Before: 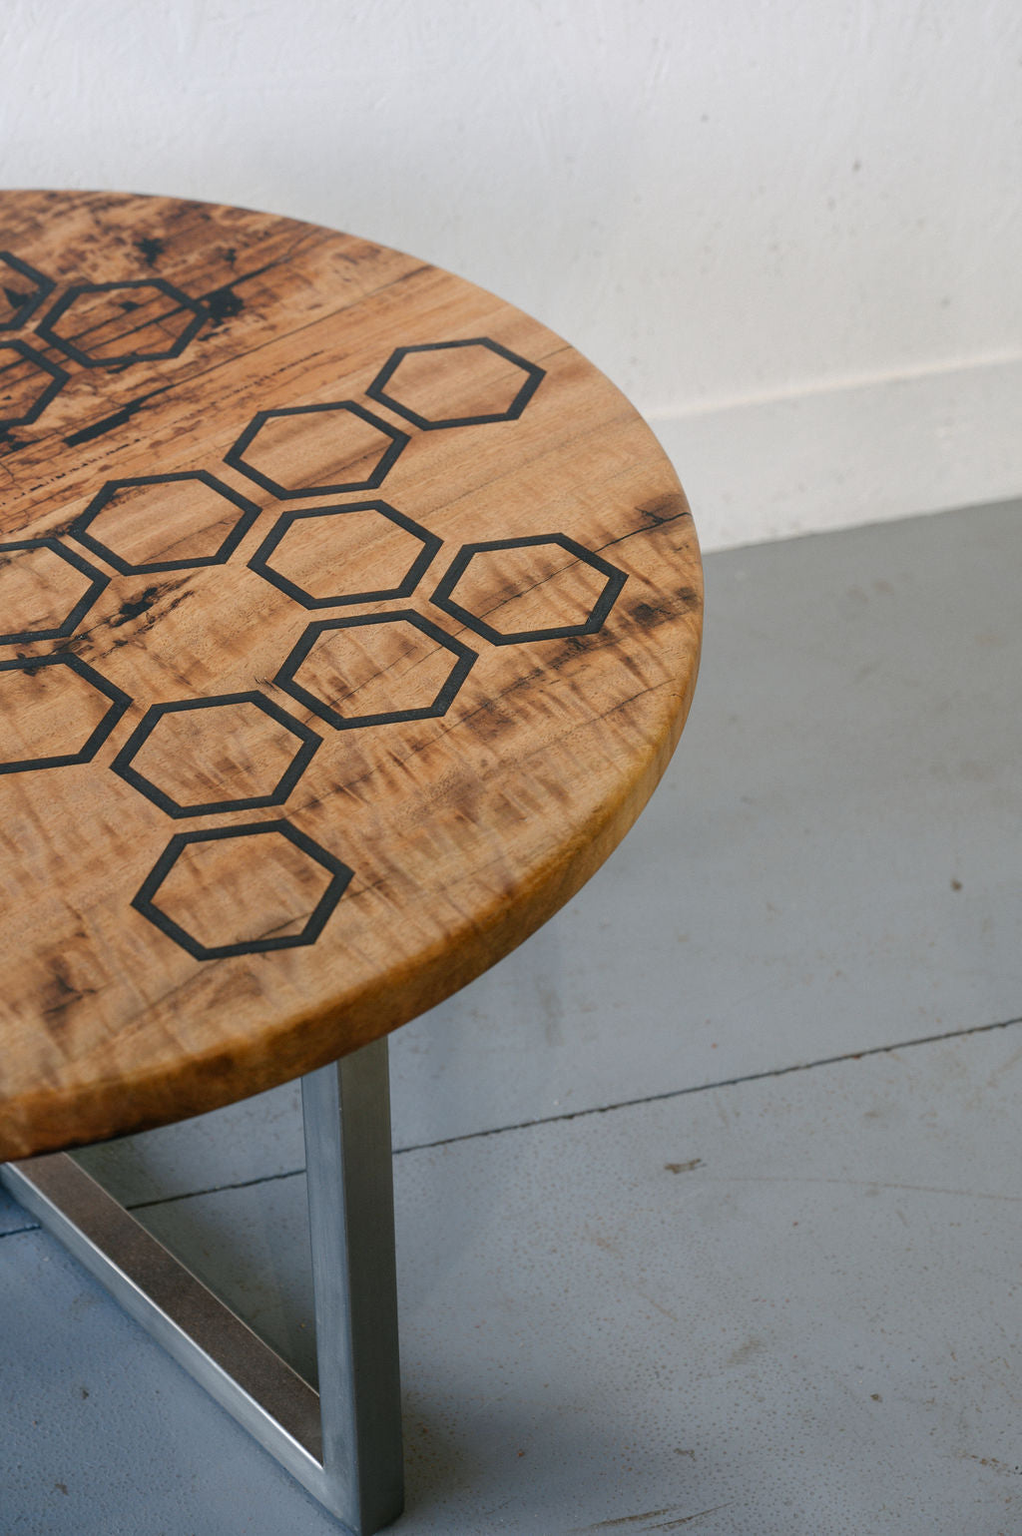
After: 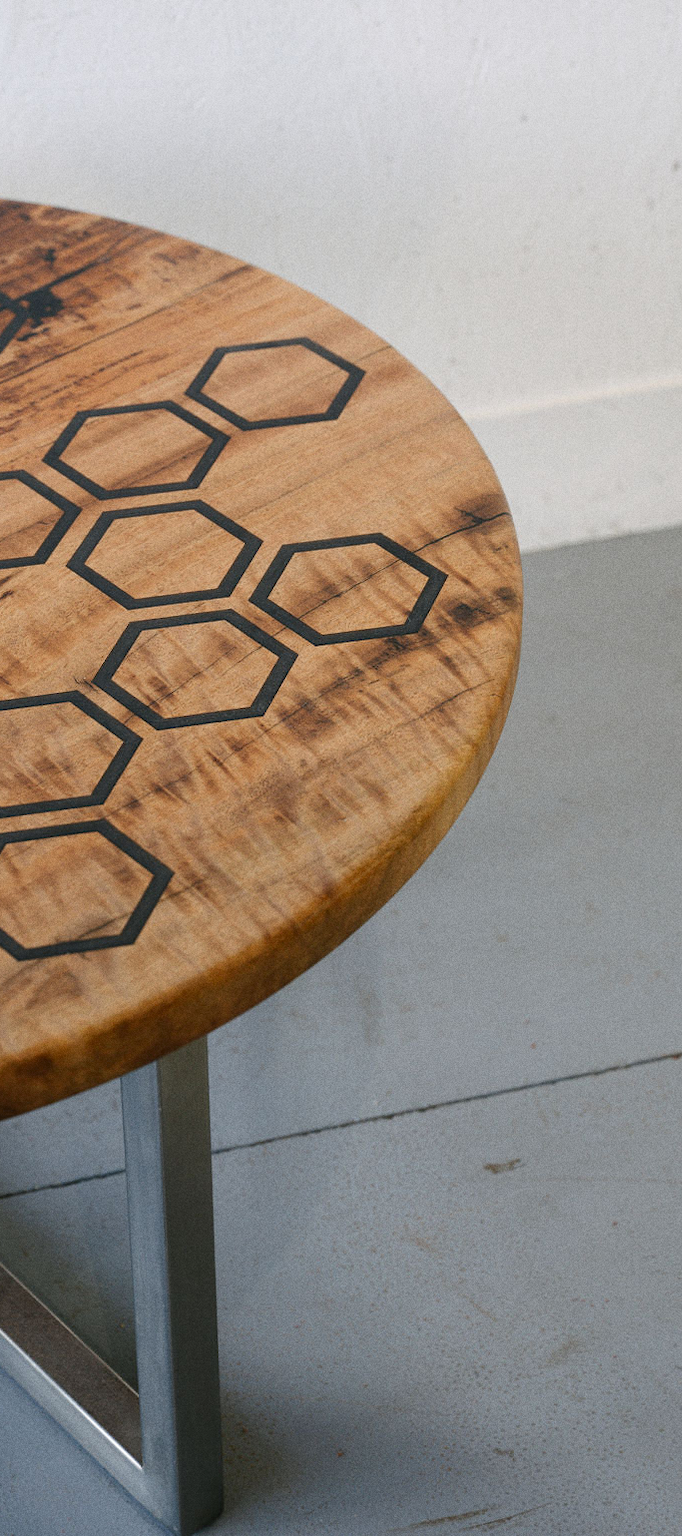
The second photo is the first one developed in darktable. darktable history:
grain: on, module defaults
crop and rotate: left 17.732%, right 15.423%
